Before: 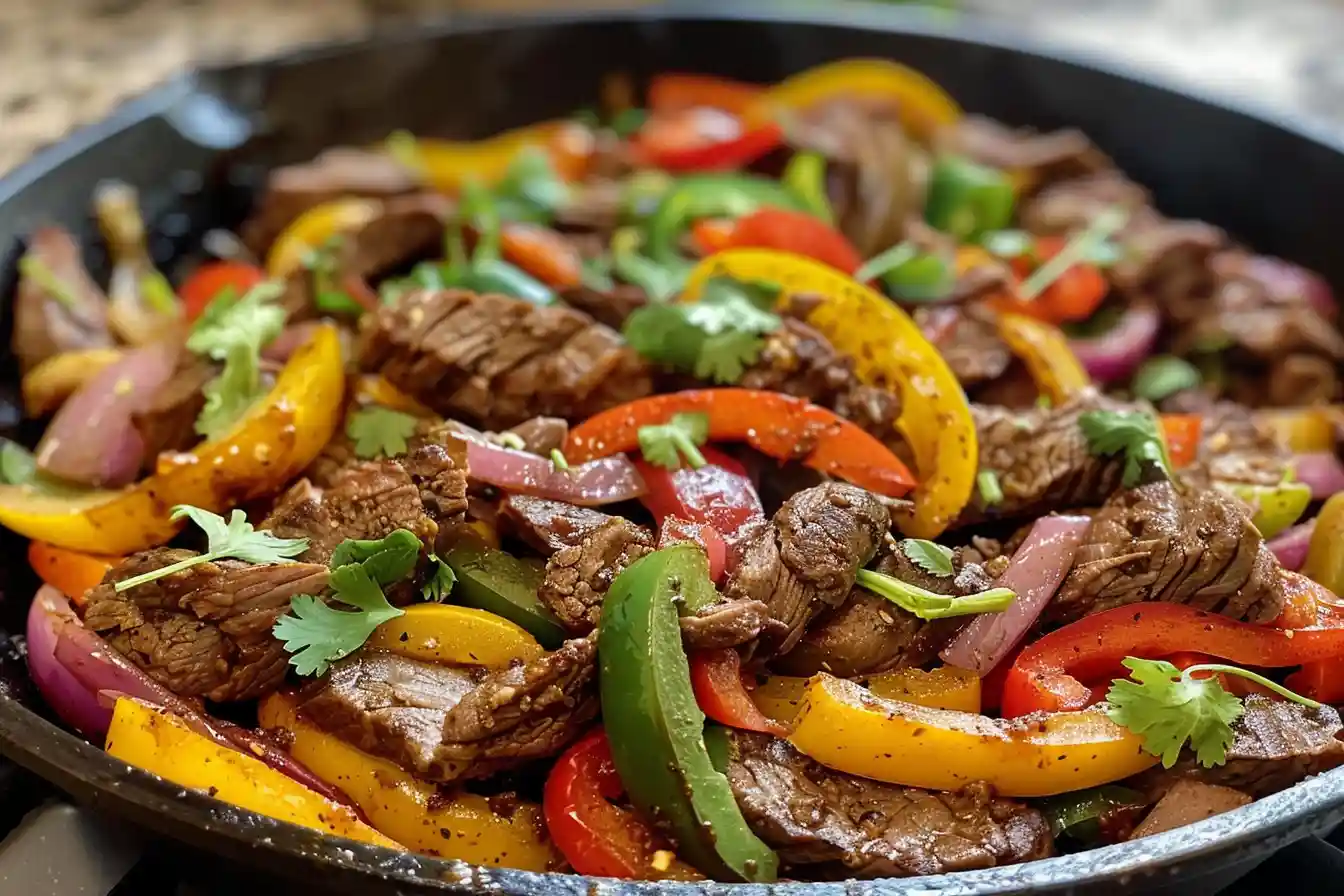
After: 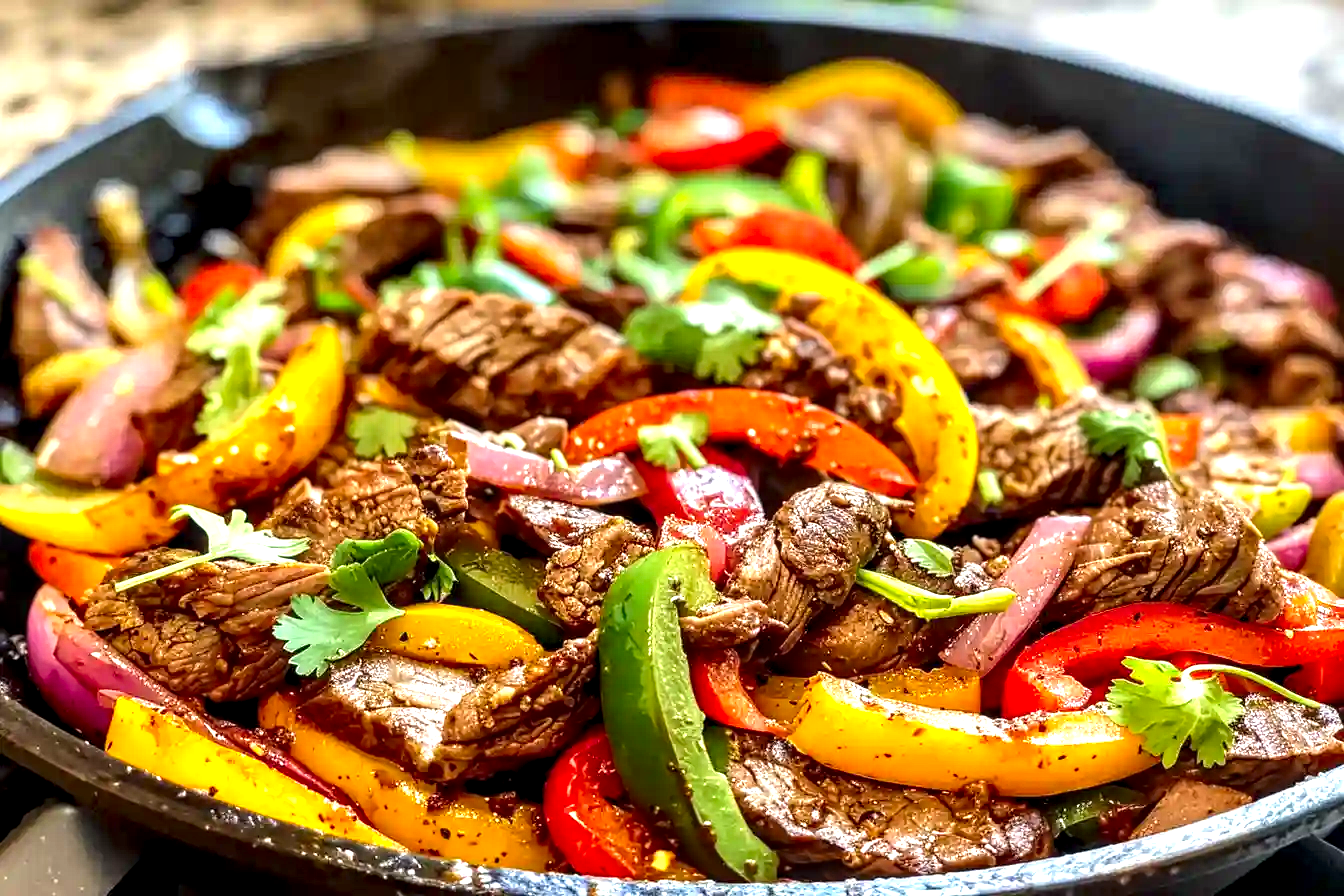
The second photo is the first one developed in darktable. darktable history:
exposure: black level correction 0, exposure 0.897 EV, compensate highlight preservation false
color correction: highlights a* -0.114, highlights b* 0.122
local contrast: detail 160%
contrast brightness saturation: contrast 0.094, saturation 0.27
